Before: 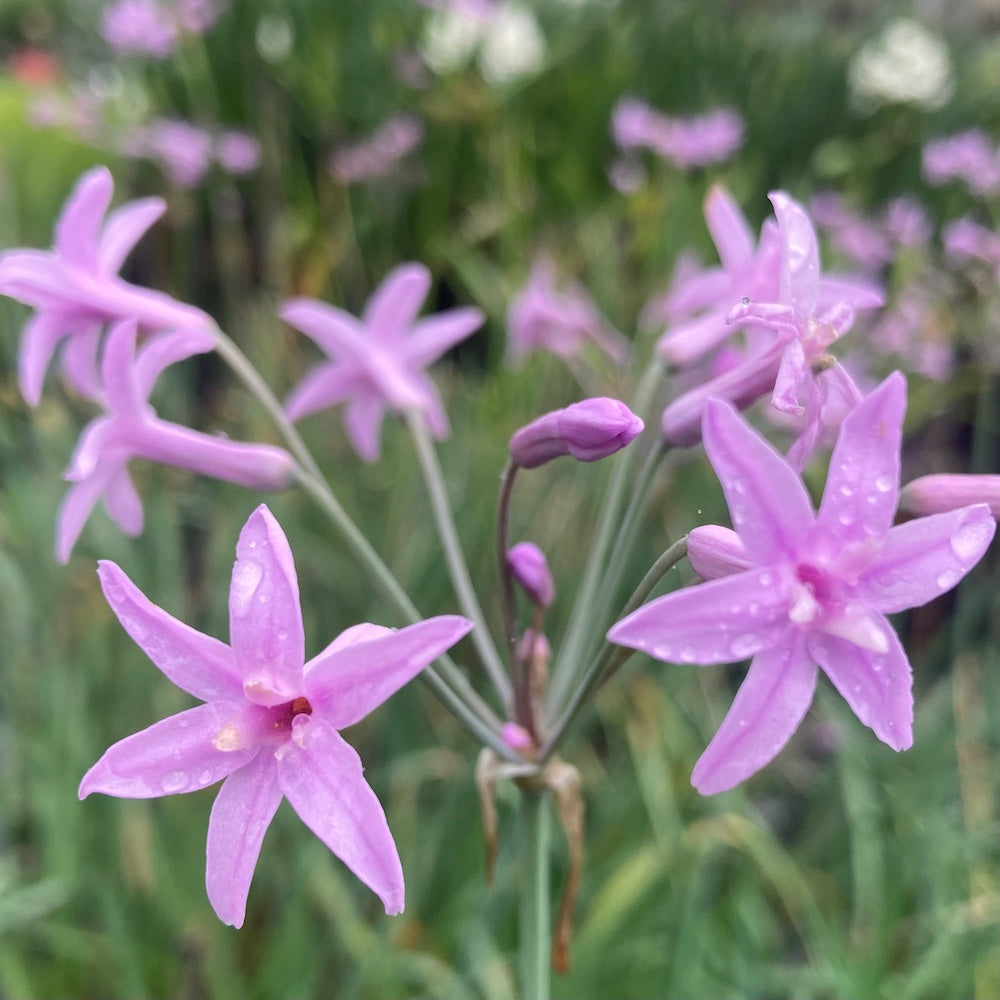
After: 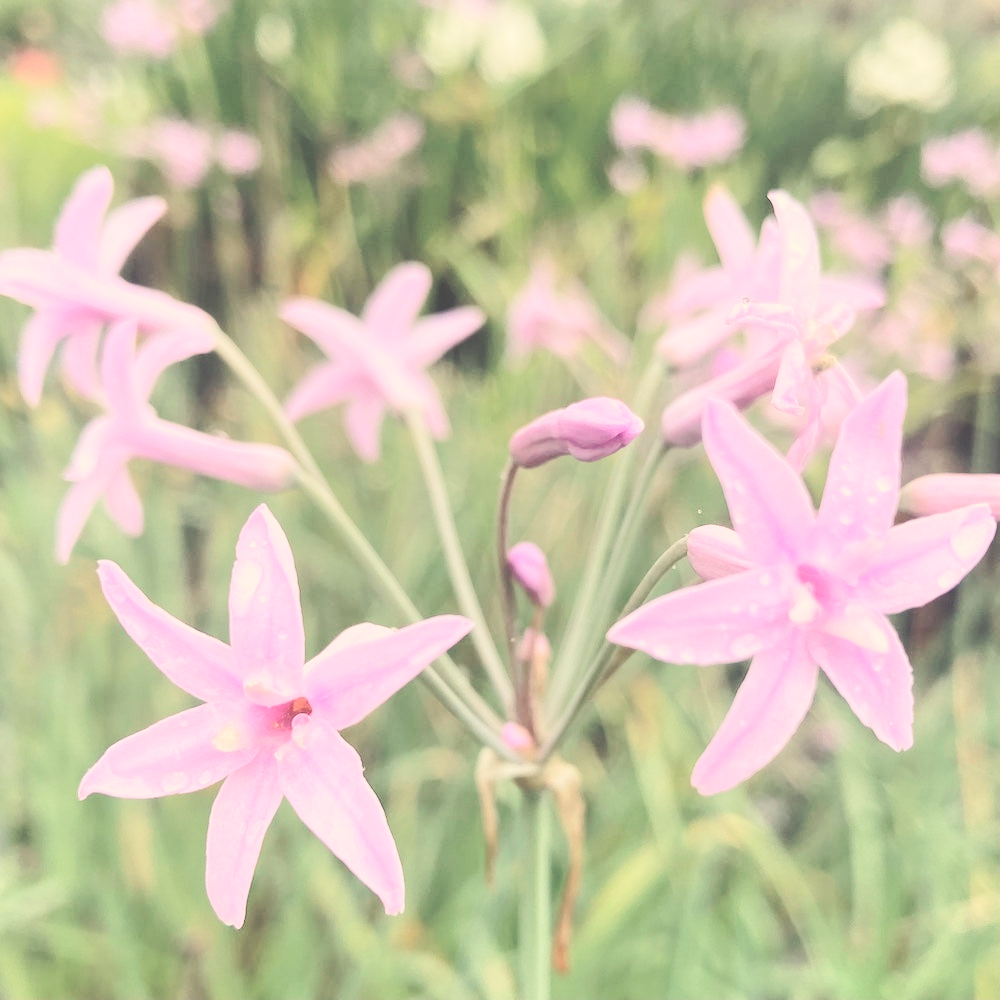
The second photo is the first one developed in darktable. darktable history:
exposure: black level correction -0.062, exposure -0.05 EV, compensate highlight preservation false
white balance: red 1.08, blue 0.791
base curve: curves: ch0 [(0, 0) (0.036, 0.025) (0.121, 0.166) (0.206, 0.329) (0.605, 0.79) (1, 1)], preserve colors none
rgb curve: curves: ch0 [(0, 0) (0.284, 0.292) (0.505, 0.644) (1, 1)], compensate middle gray true
